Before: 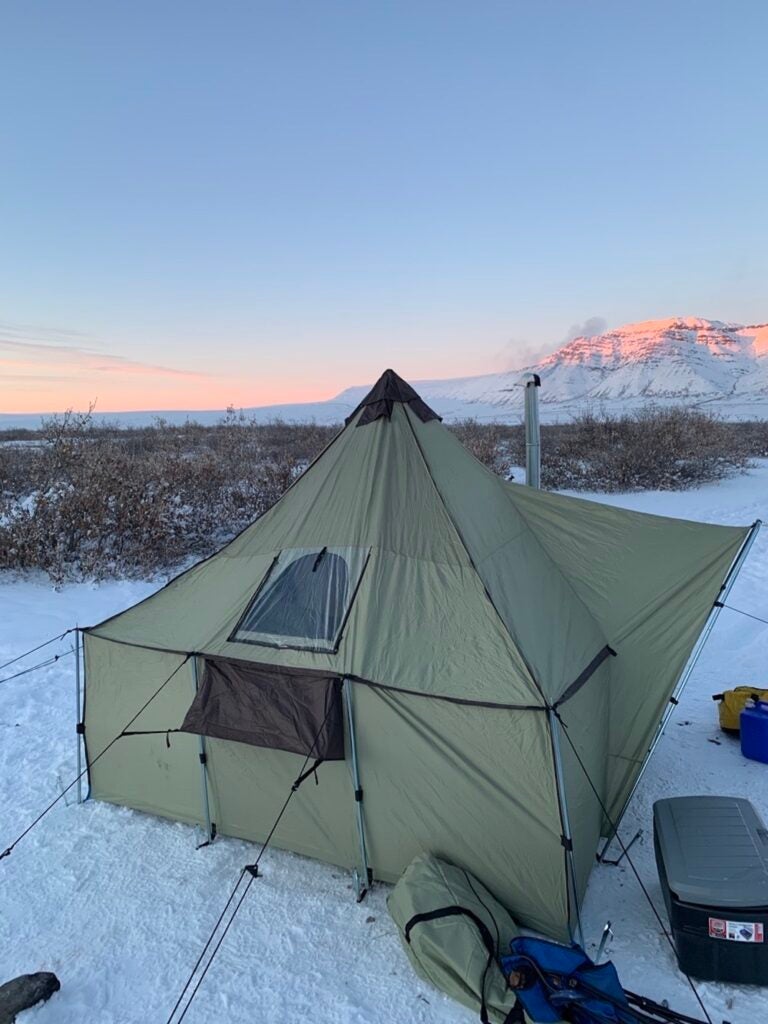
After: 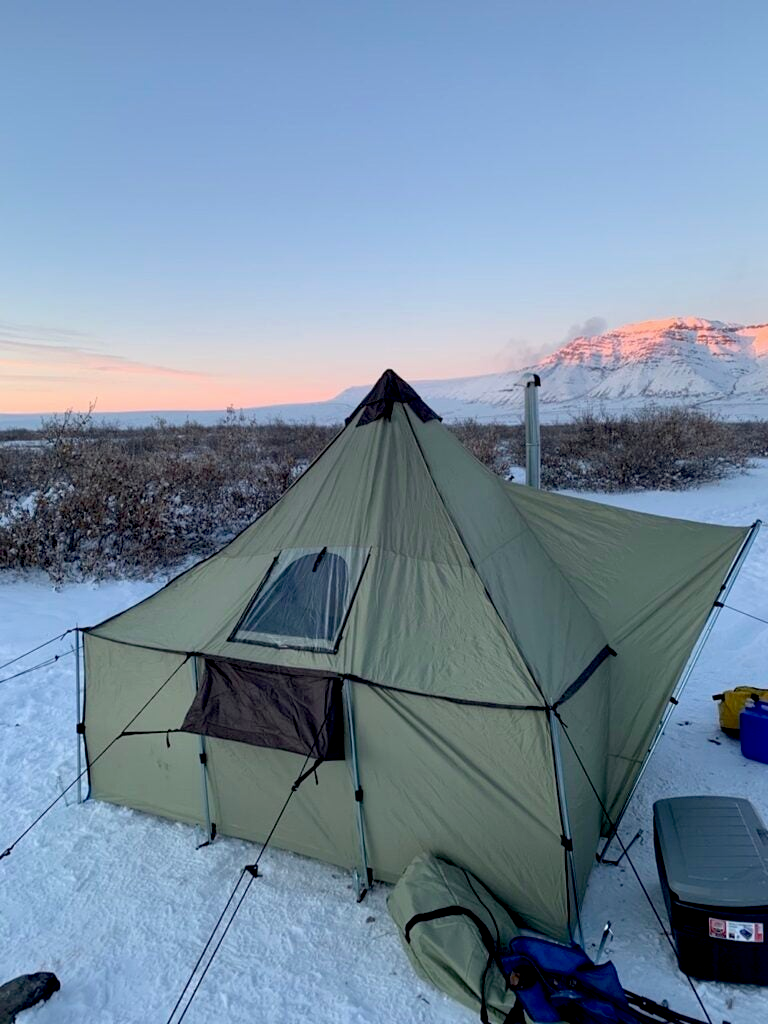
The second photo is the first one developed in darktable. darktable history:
exposure: black level correction 0.017, exposure -0.009 EV, compensate highlight preservation false
